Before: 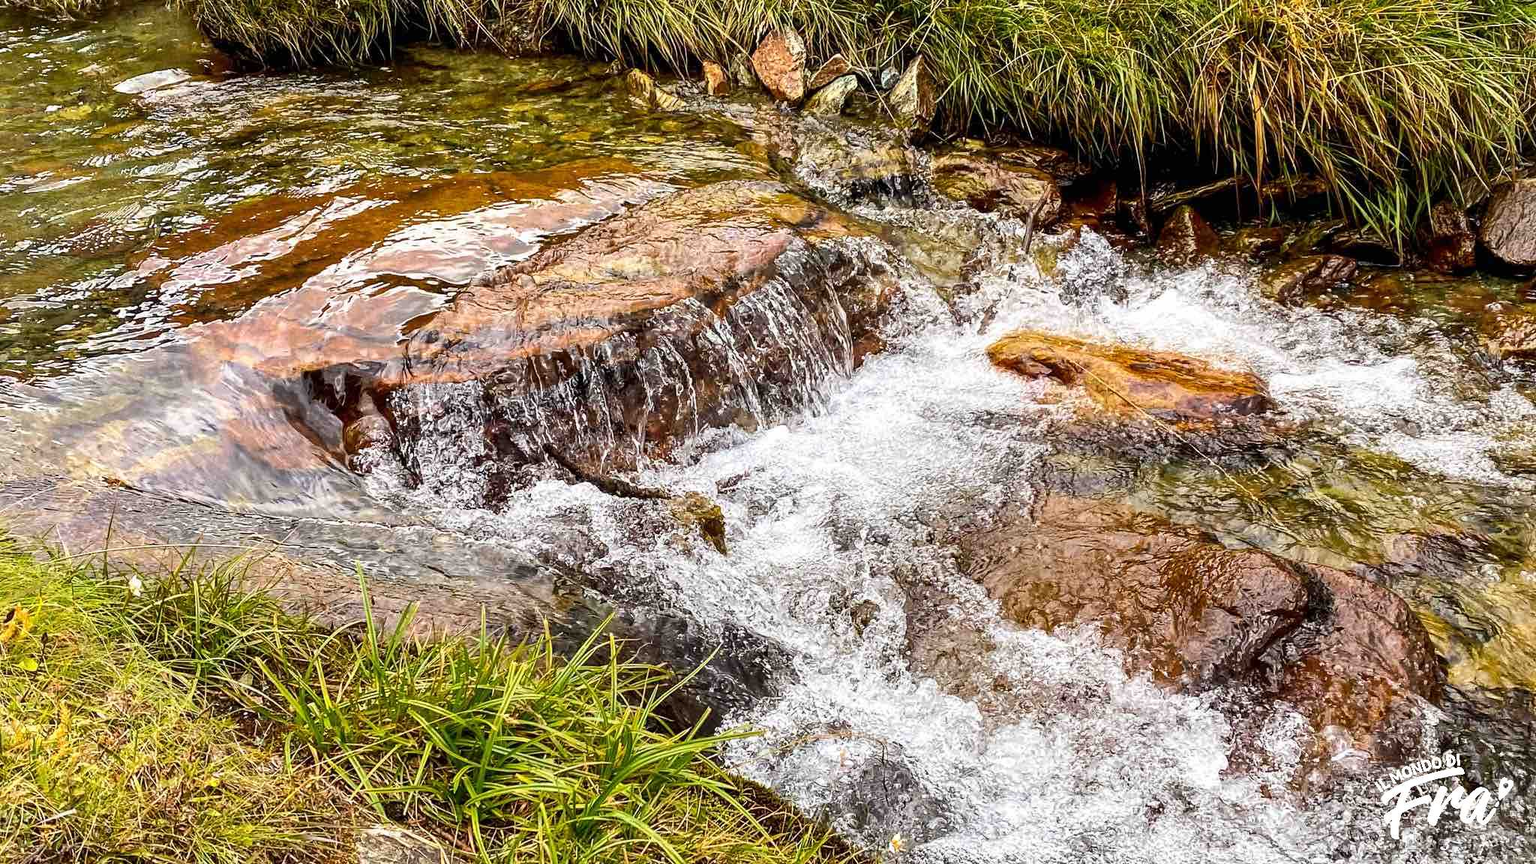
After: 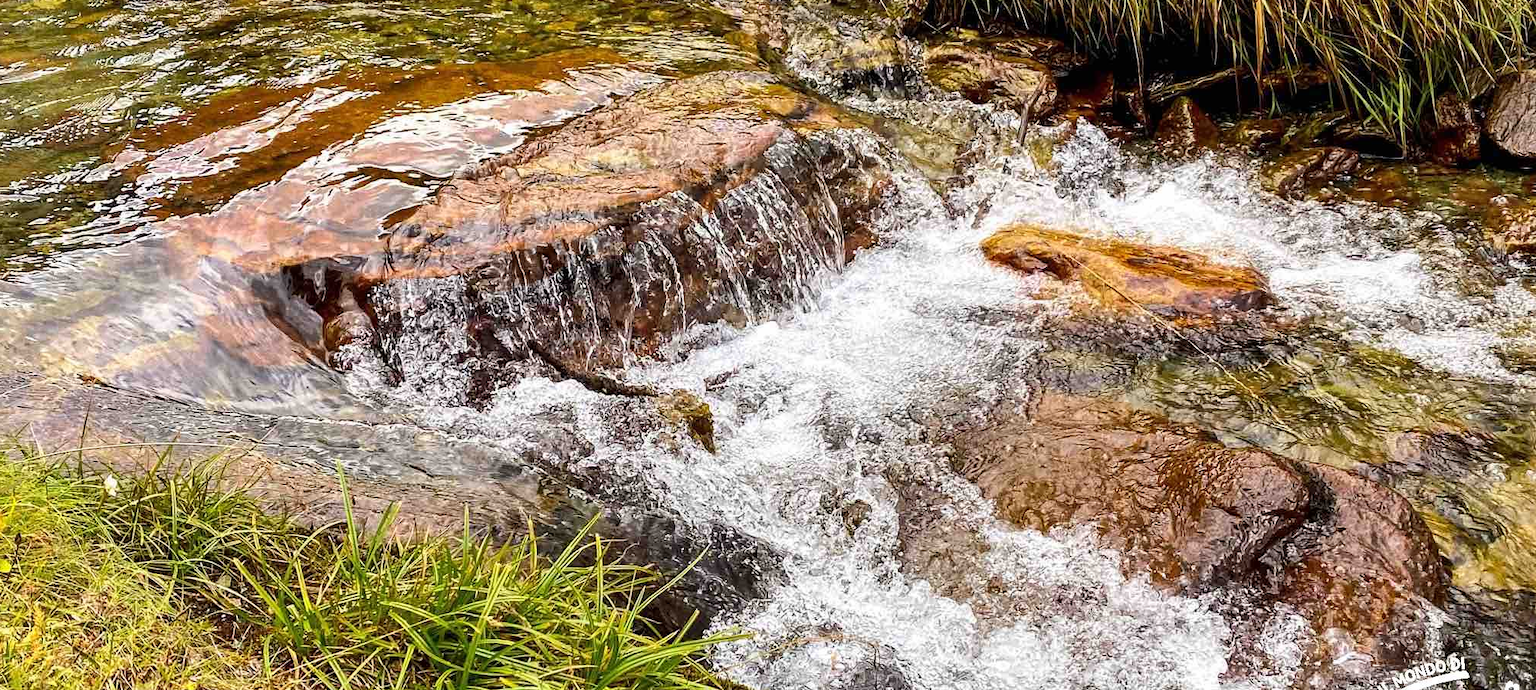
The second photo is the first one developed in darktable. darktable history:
crop and rotate: left 1.803%, top 12.881%, right 0.309%, bottom 8.825%
